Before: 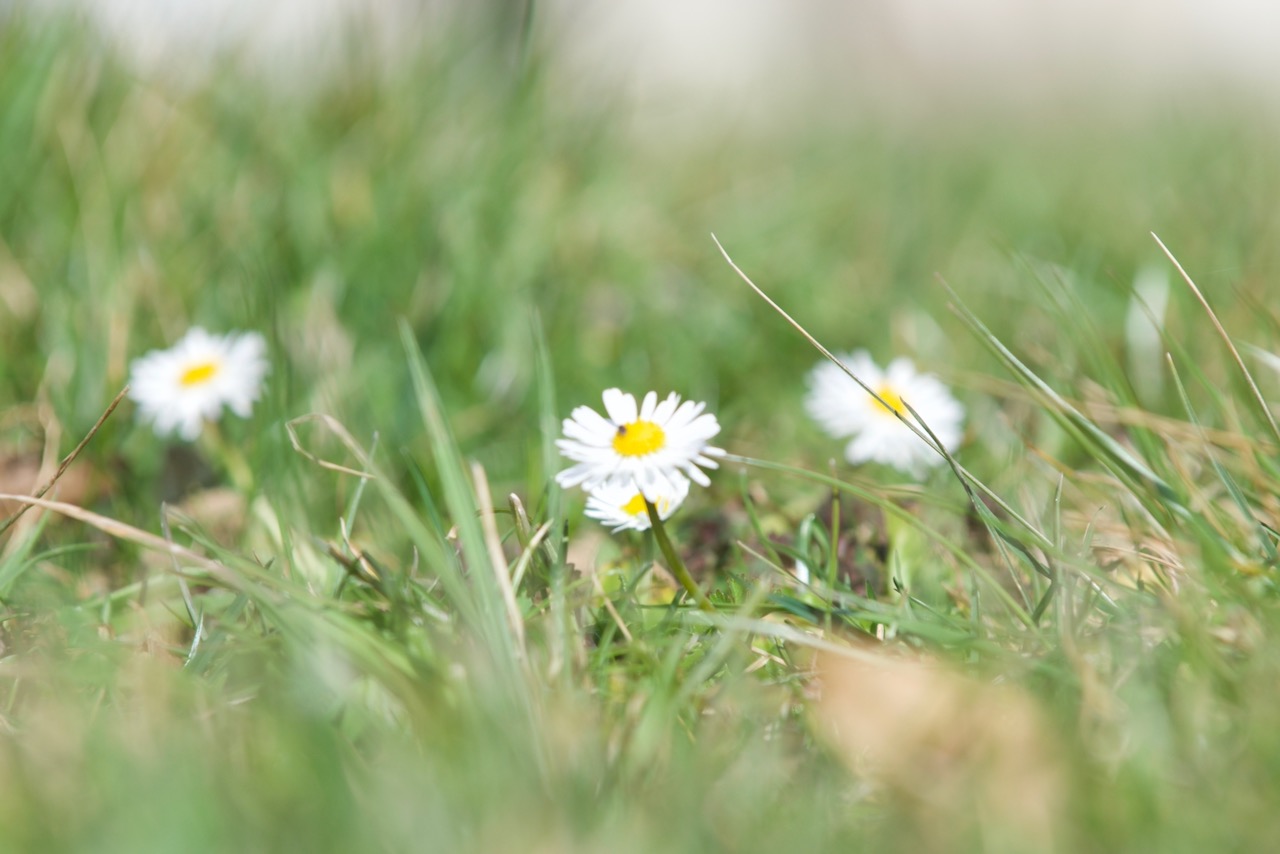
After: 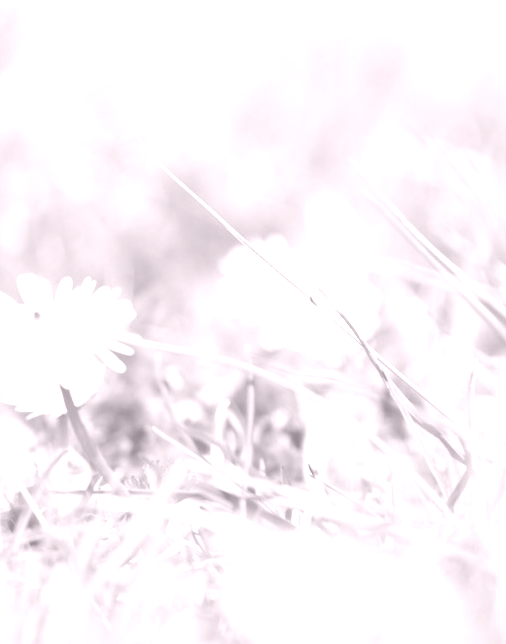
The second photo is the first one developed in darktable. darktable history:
colorize: hue 25.2°, saturation 83%, source mix 82%, lightness 79%, version 1
tone curve: curves: ch0 [(0, 0) (0.224, 0.12) (0.375, 0.296) (0.528, 0.472) (0.681, 0.634) (0.8, 0.766) (0.873, 0.877) (1, 1)], preserve colors basic power
crop: left 45.721%, top 13.393%, right 14.118%, bottom 10.01%
